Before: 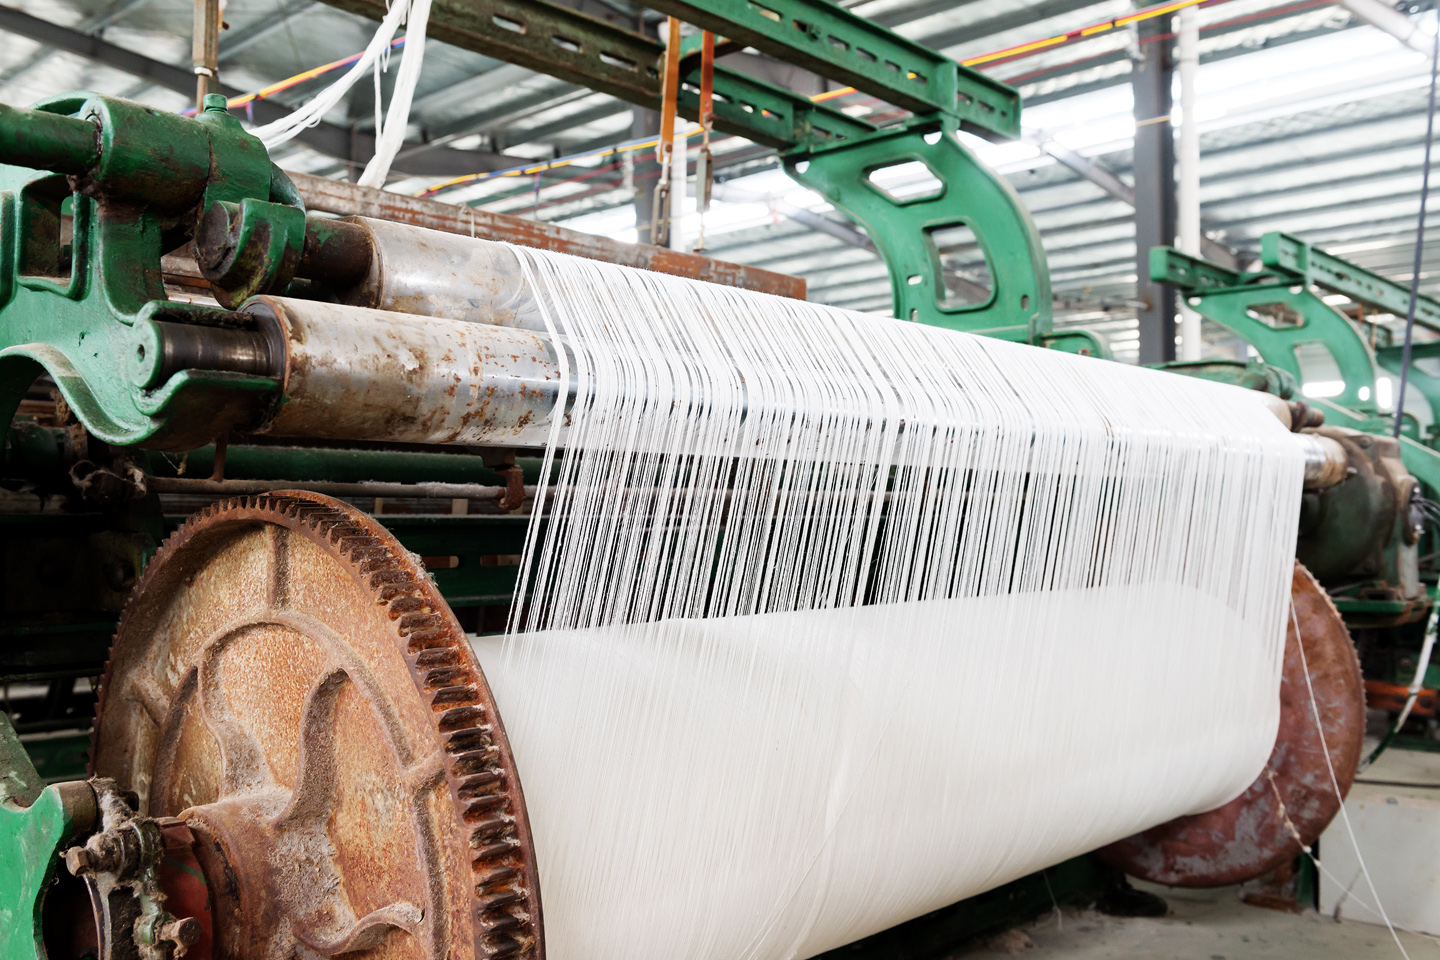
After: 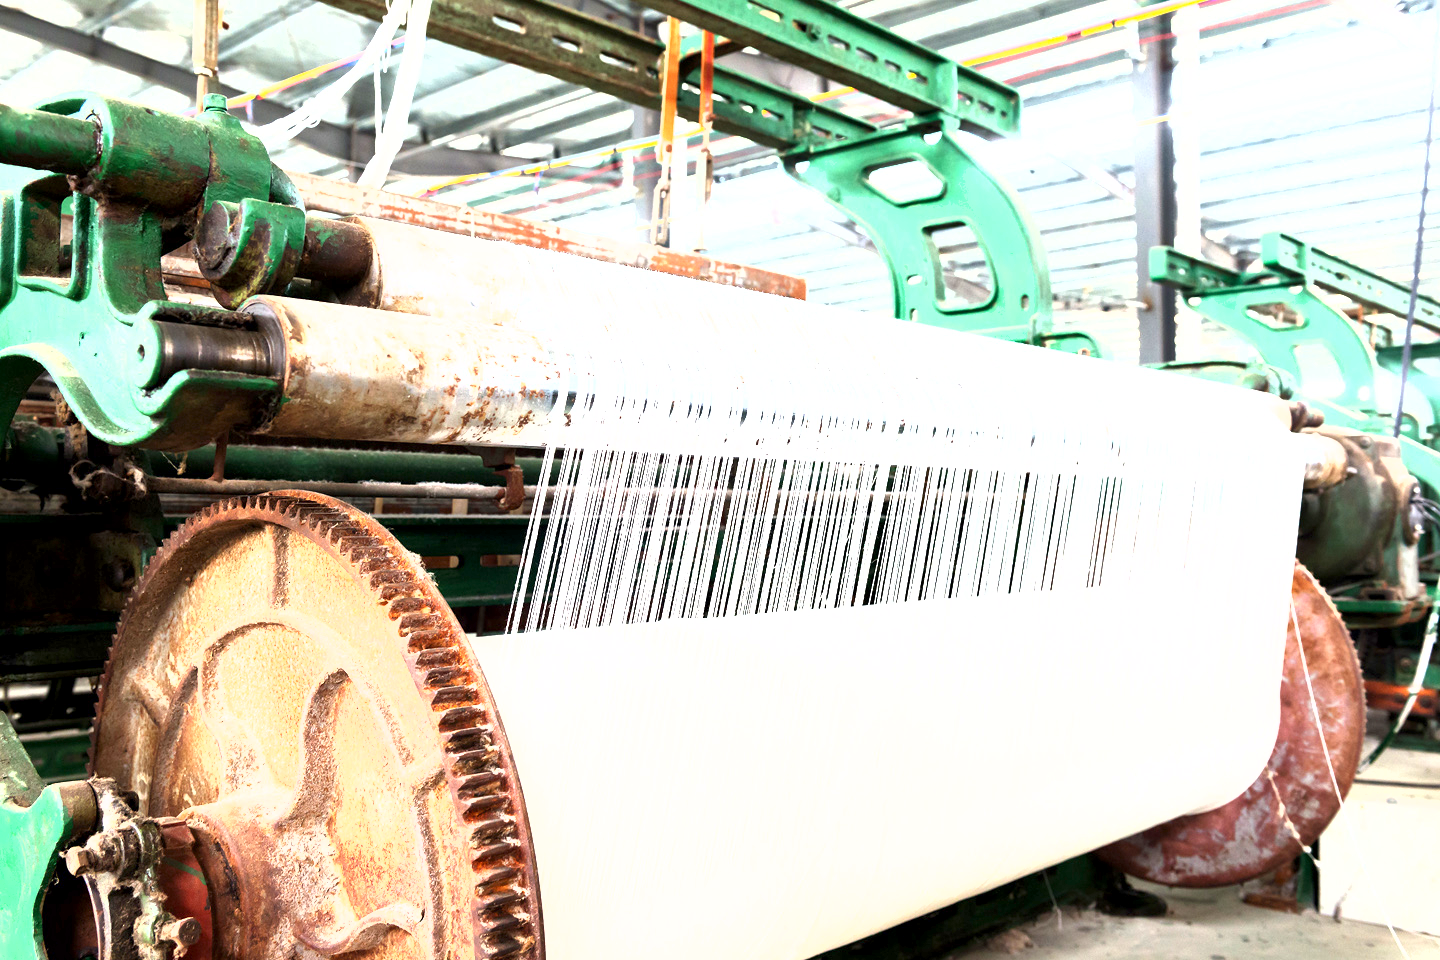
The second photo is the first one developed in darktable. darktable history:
shadows and highlights: radius 125.46, shadows 30.51, highlights -30.51, low approximation 0.01, soften with gaussian
exposure: black level correction 0.001, exposure 1.735 EV, compensate highlight preservation false
